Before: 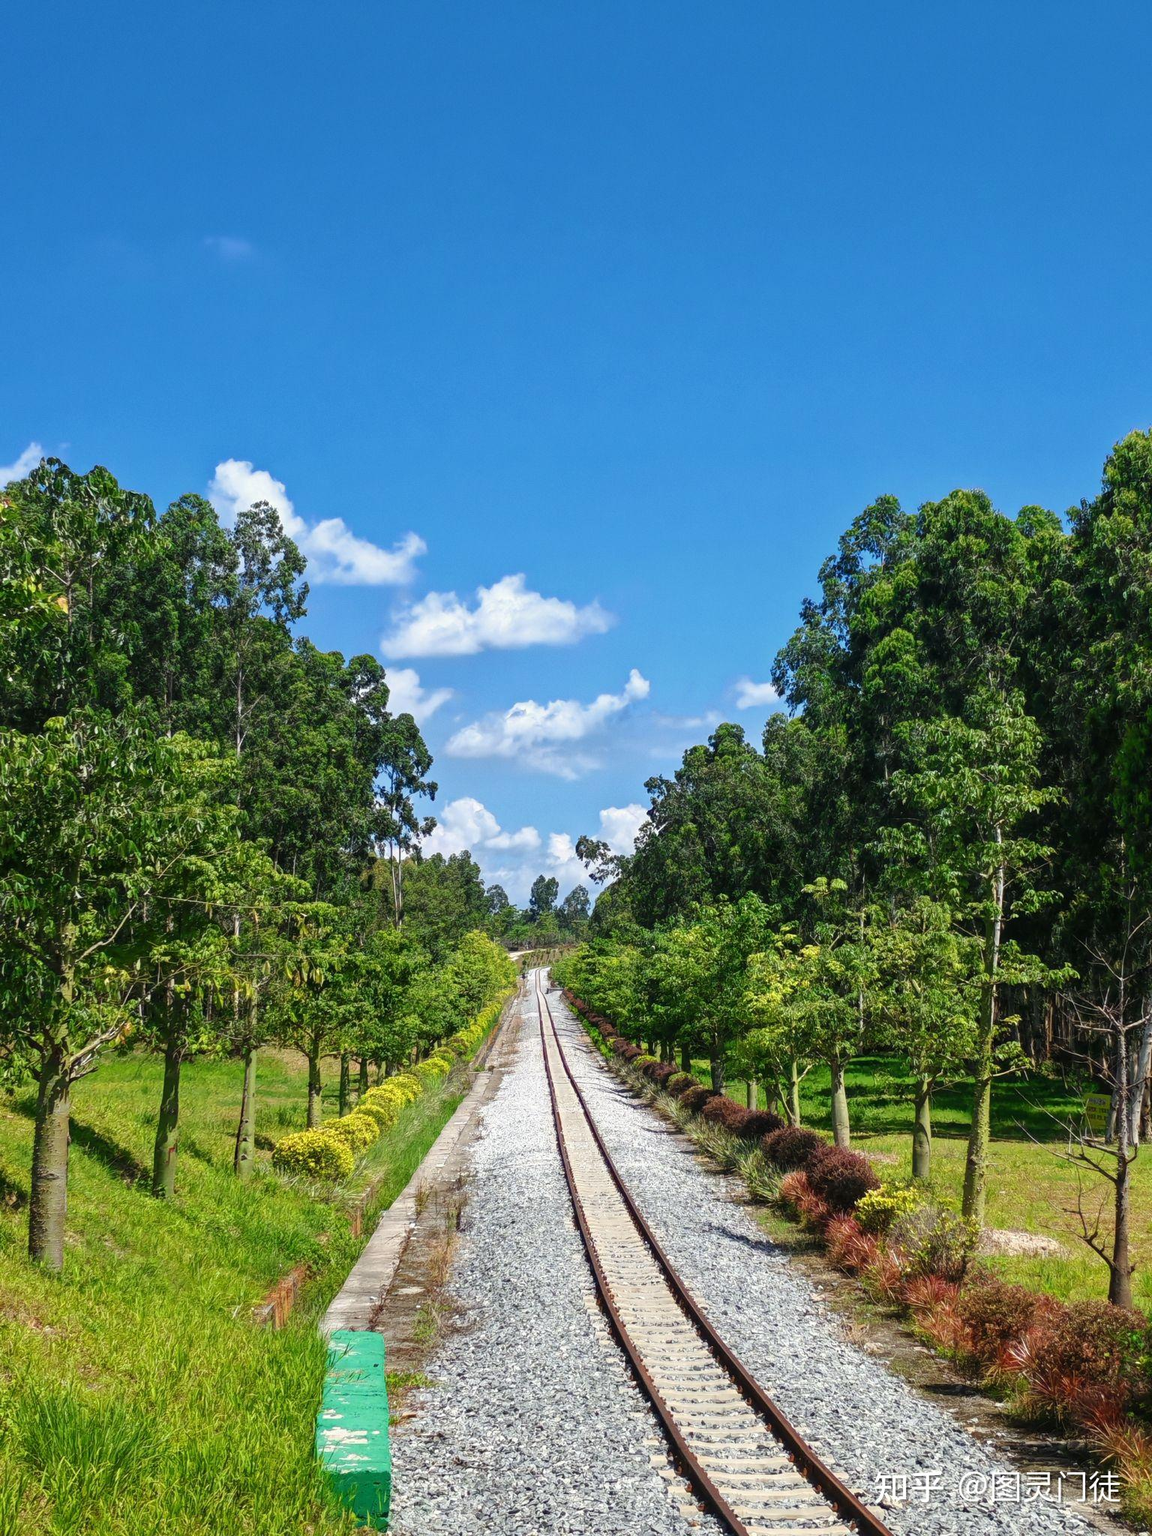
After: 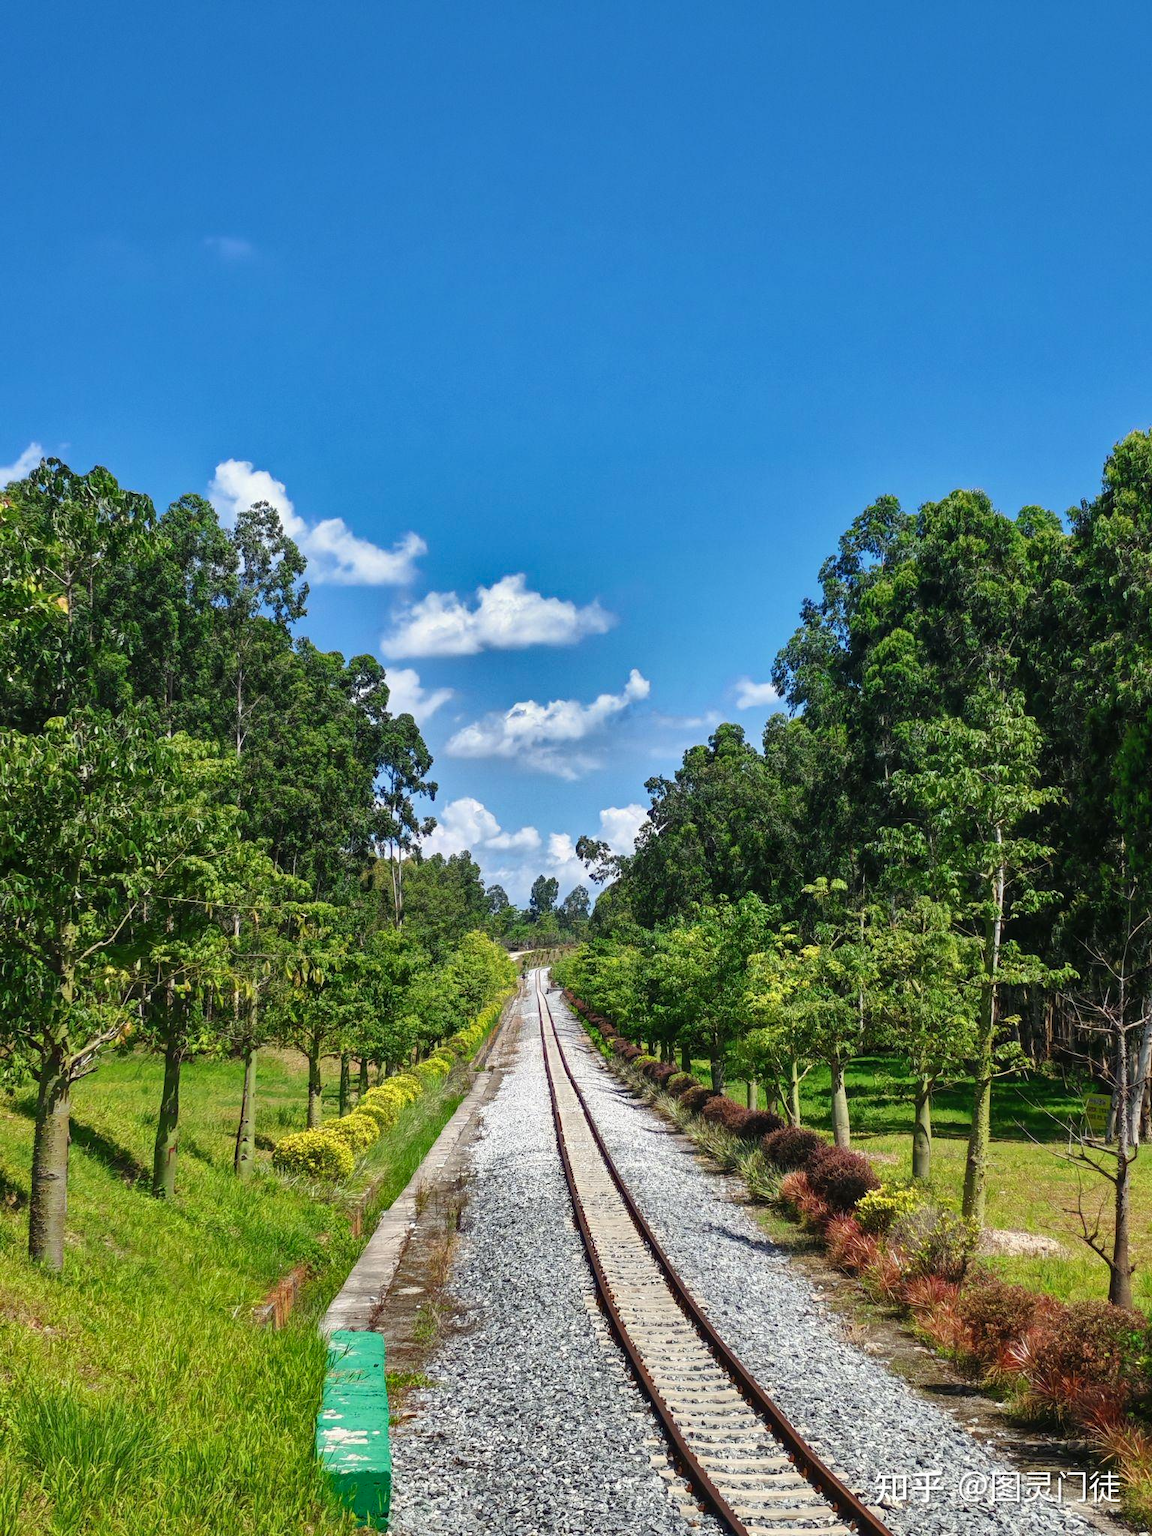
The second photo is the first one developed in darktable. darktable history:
shadows and highlights: shadows 24.69, highlights -78.55, soften with gaussian
